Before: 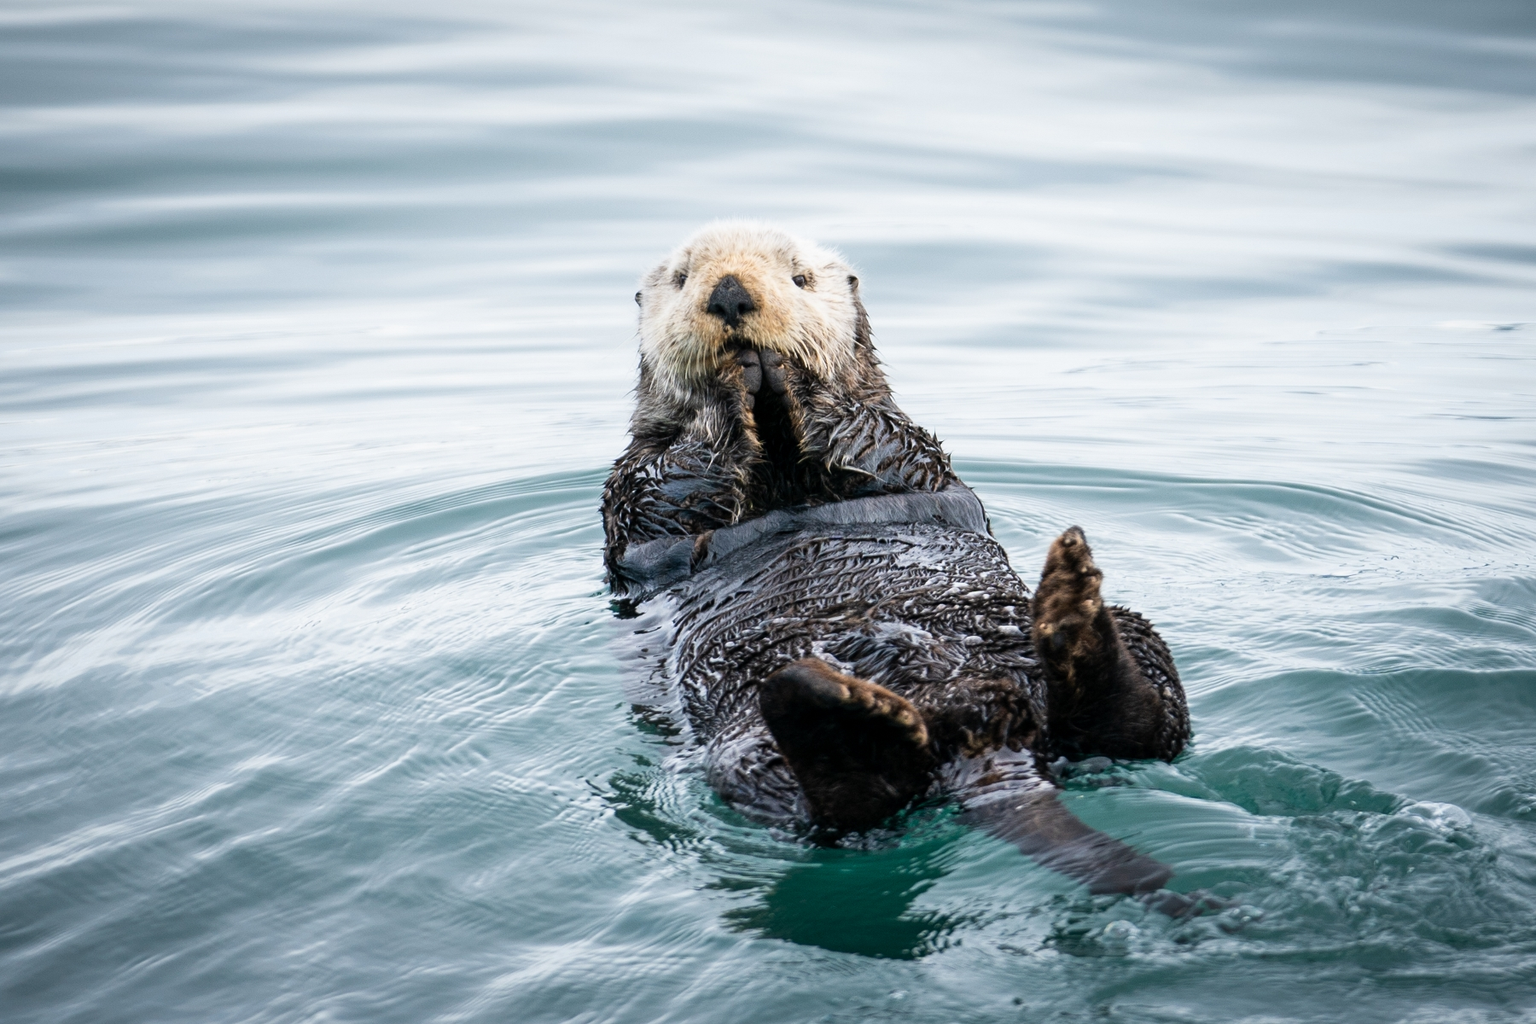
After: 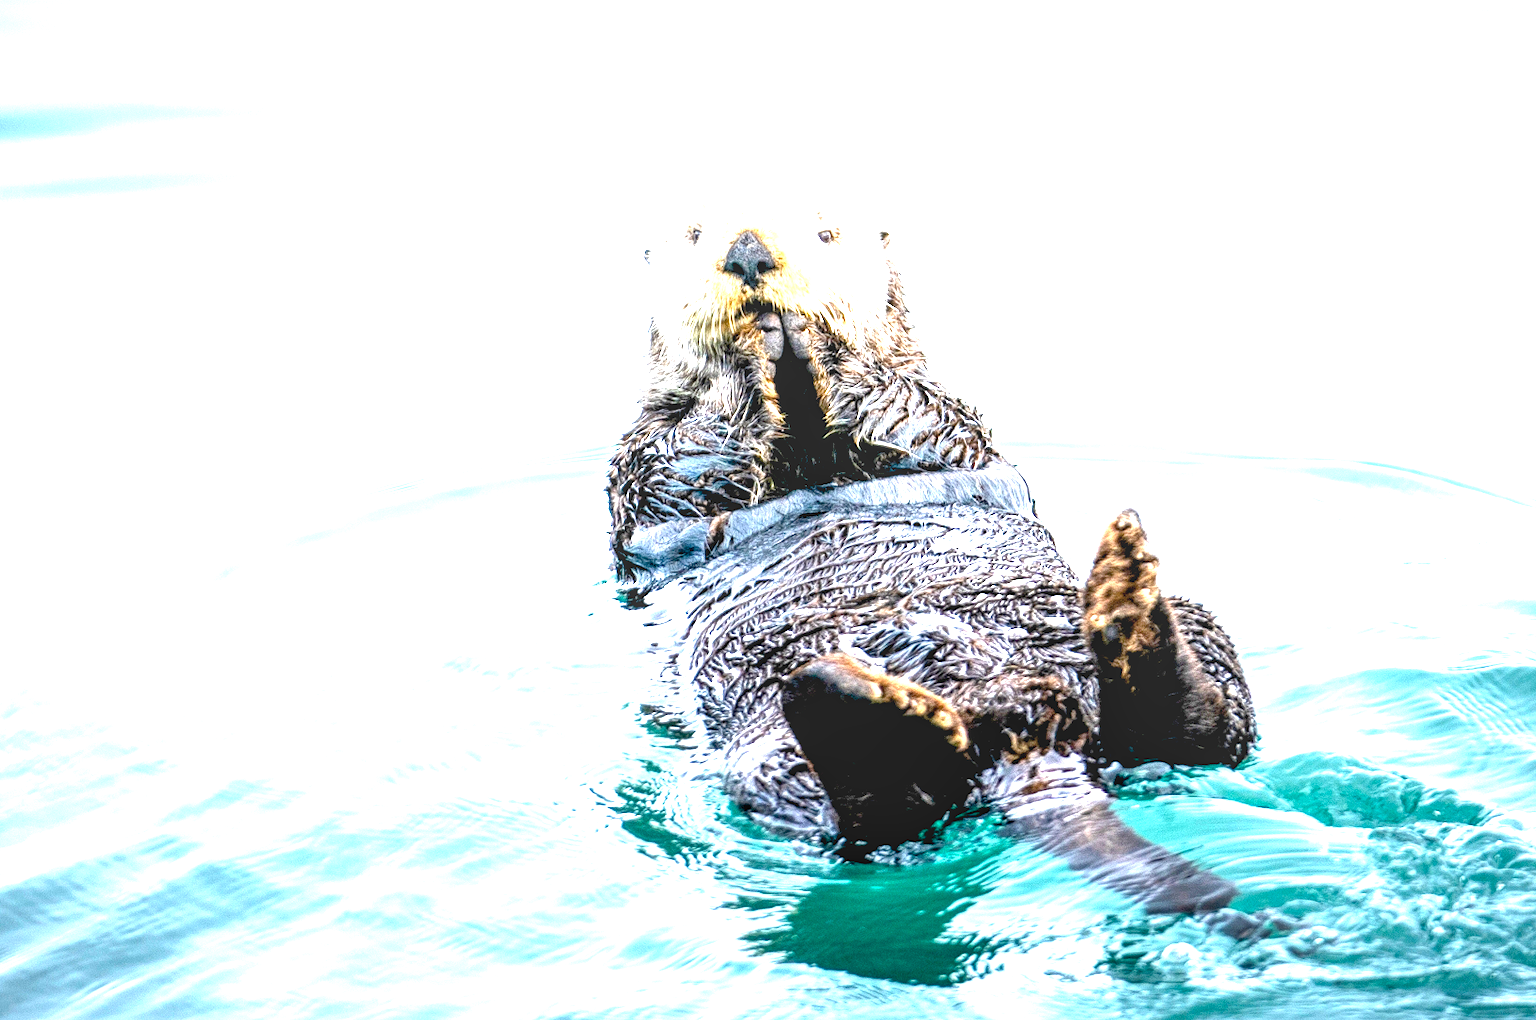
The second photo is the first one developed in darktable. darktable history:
crop: left 3.444%, top 6.503%, right 5.996%, bottom 3.198%
color balance rgb: perceptual saturation grading › global saturation 31.118%, global vibrance 20%
local contrast: highlights 61%, detail 143%, midtone range 0.427
exposure: black level correction 0.005, exposure 2.086 EV, compensate highlight preservation false
